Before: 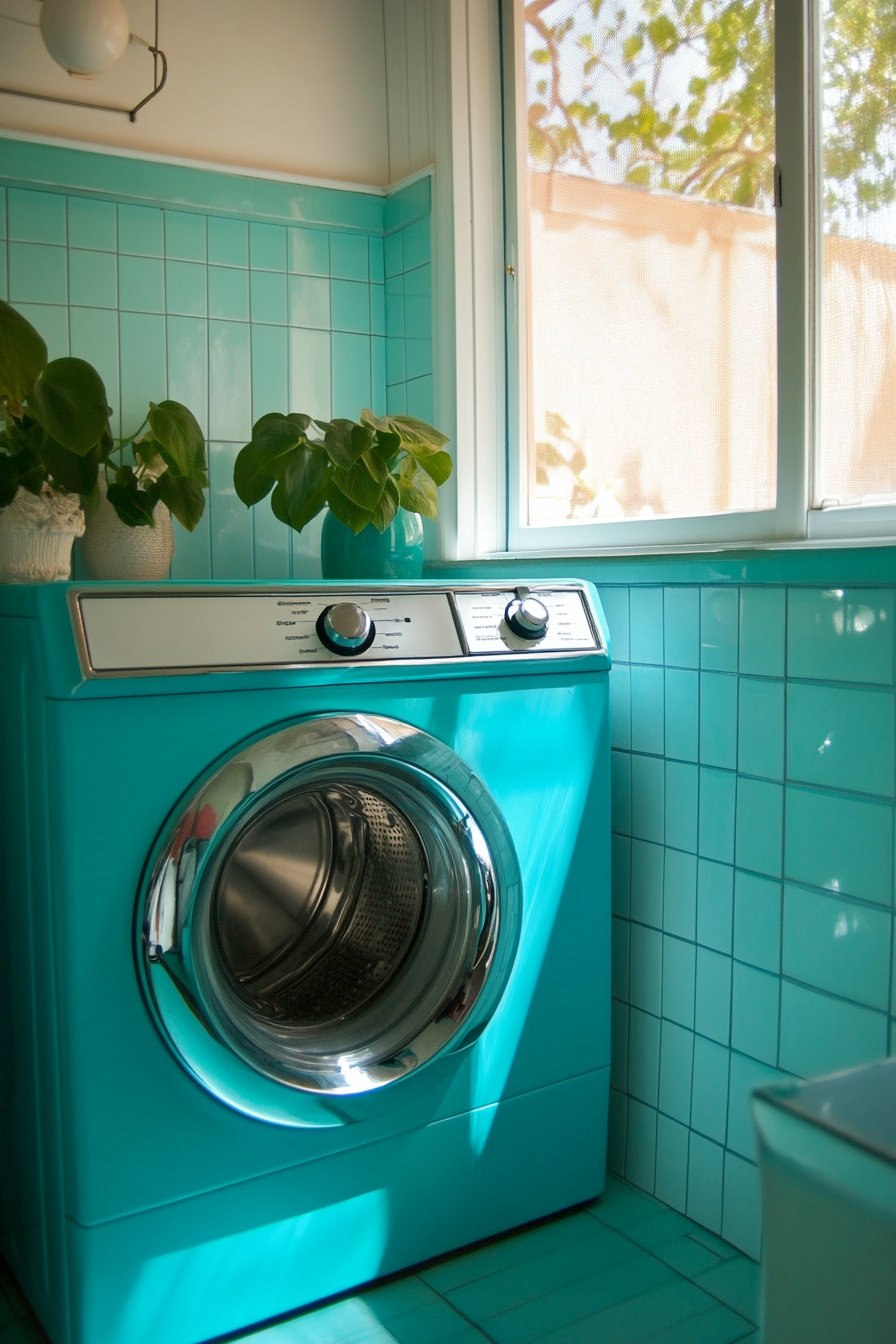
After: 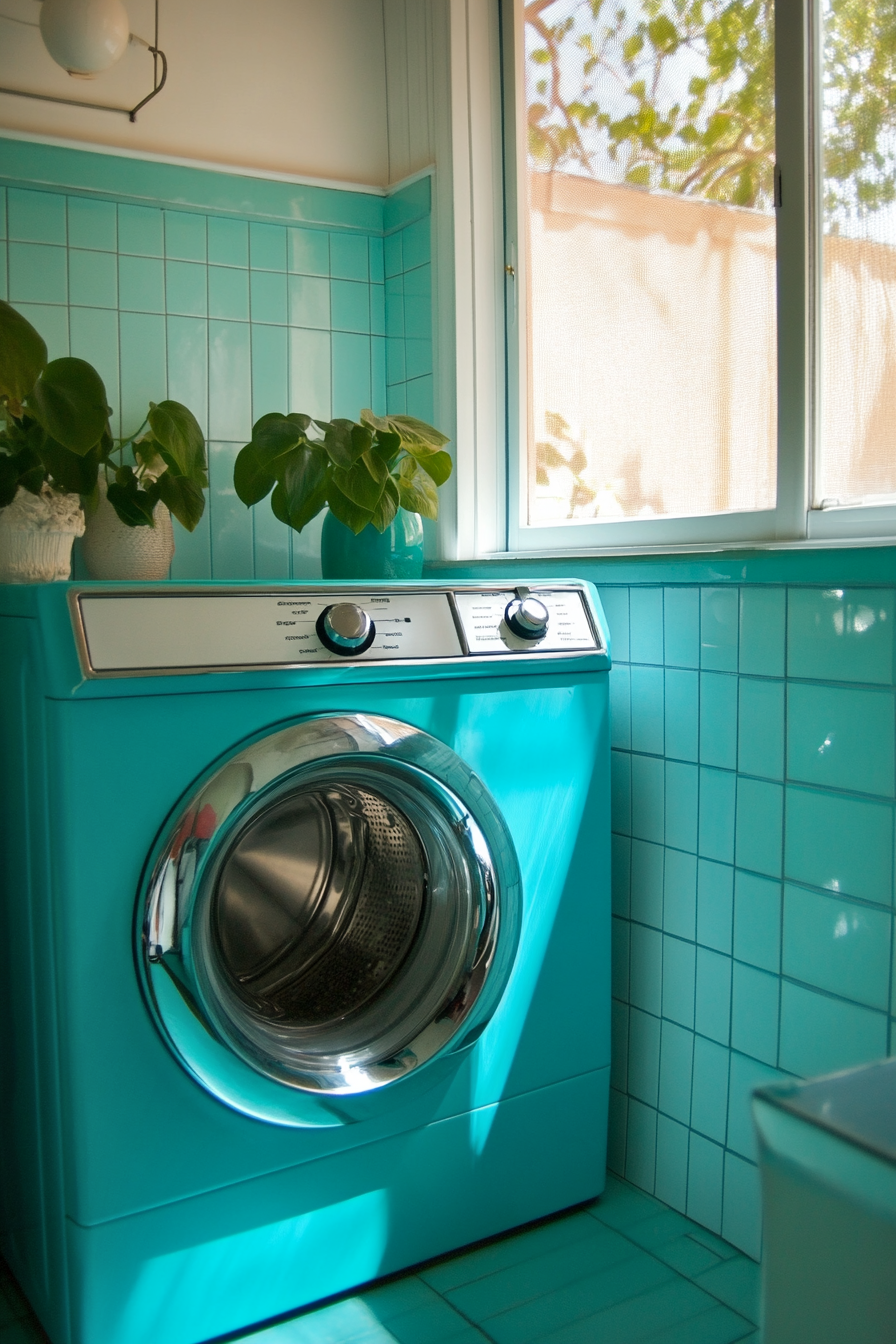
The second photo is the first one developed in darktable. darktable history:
shadows and highlights: shadows 31.85, highlights -31.9, soften with gaussian
